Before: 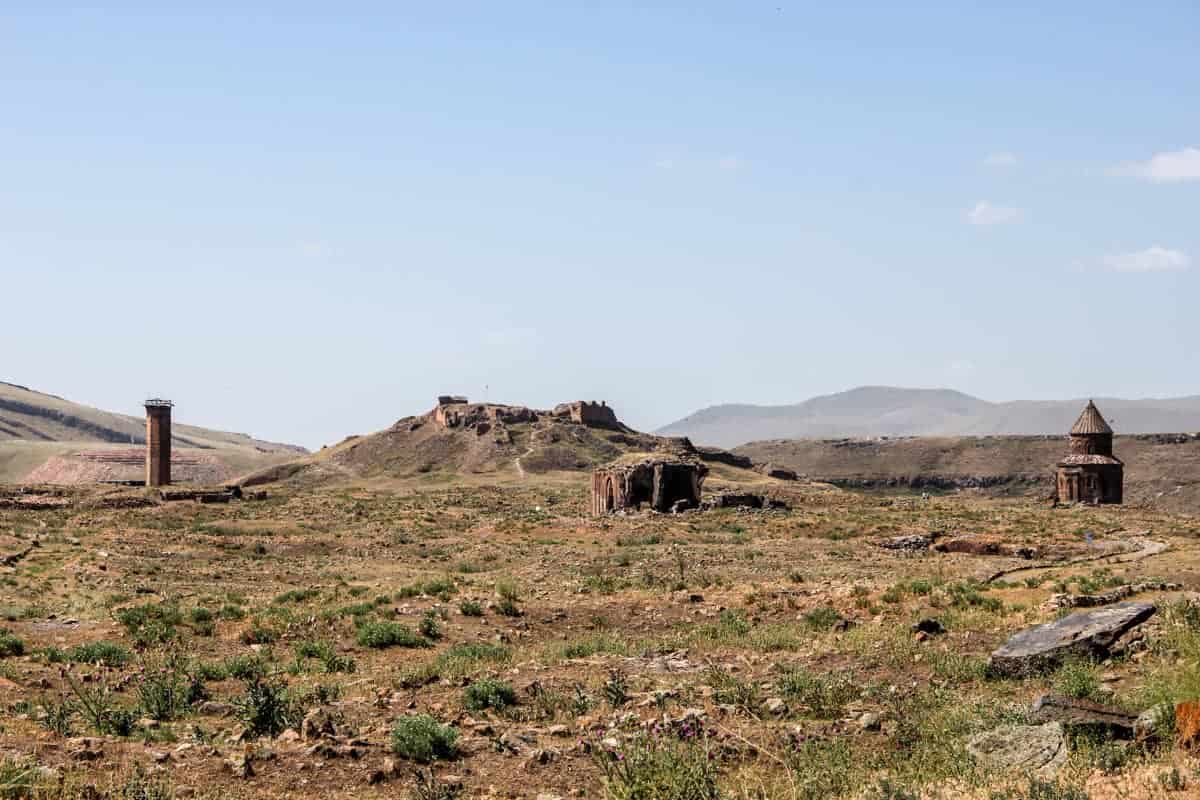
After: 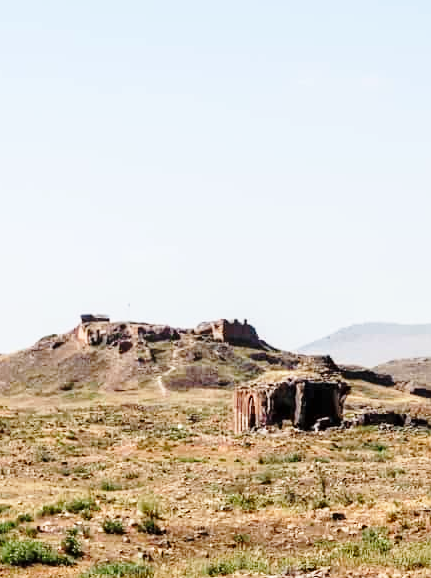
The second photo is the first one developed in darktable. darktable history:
crop and rotate: left 29.891%, top 10.358%, right 34.122%, bottom 17.381%
base curve: curves: ch0 [(0, 0) (0.028, 0.03) (0.121, 0.232) (0.46, 0.748) (0.859, 0.968) (1, 1)], preserve colors none
